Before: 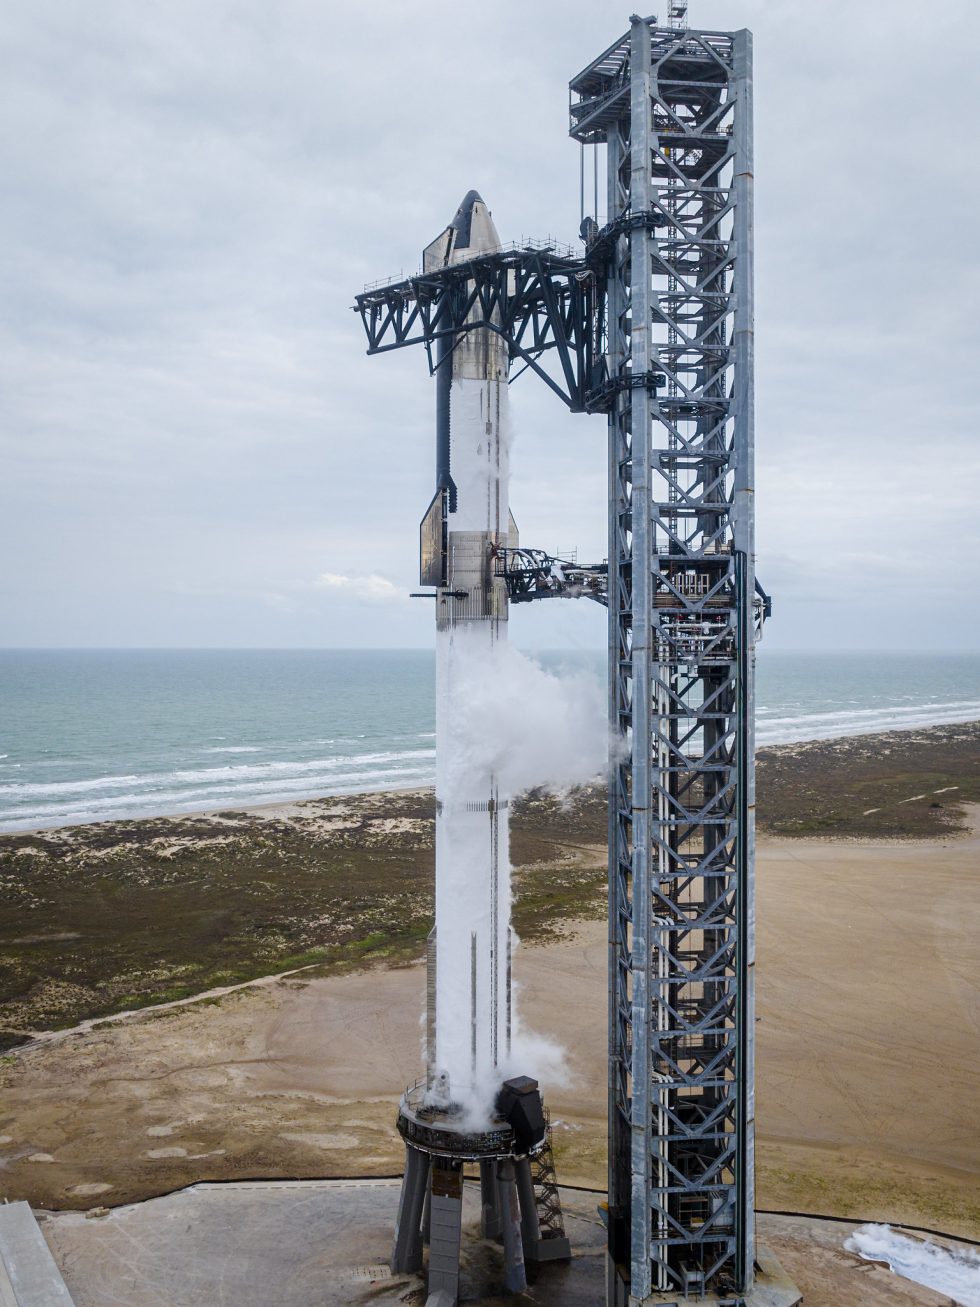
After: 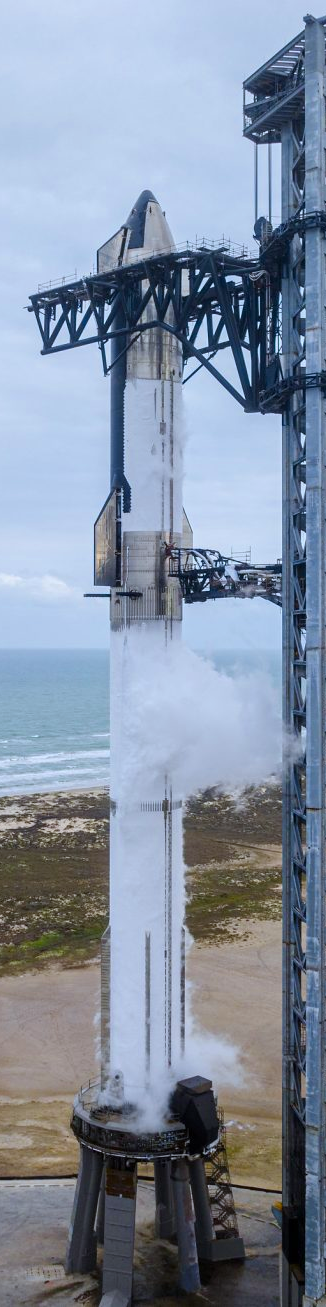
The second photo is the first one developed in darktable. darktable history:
crop: left 33.36%, right 33.36%
white balance: red 0.967, blue 1.049
color zones: curves: ch0 [(0, 0.613) (0.01, 0.613) (0.245, 0.448) (0.498, 0.529) (0.642, 0.665) (0.879, 0.777) (0.99, 0.613)]; ch1 [(0, 0) (0.143, 0) (0.286, 0) (0.429, 0) (0.571, 0) (0.714, 0) (0.857, 0)], mix -121.96%
